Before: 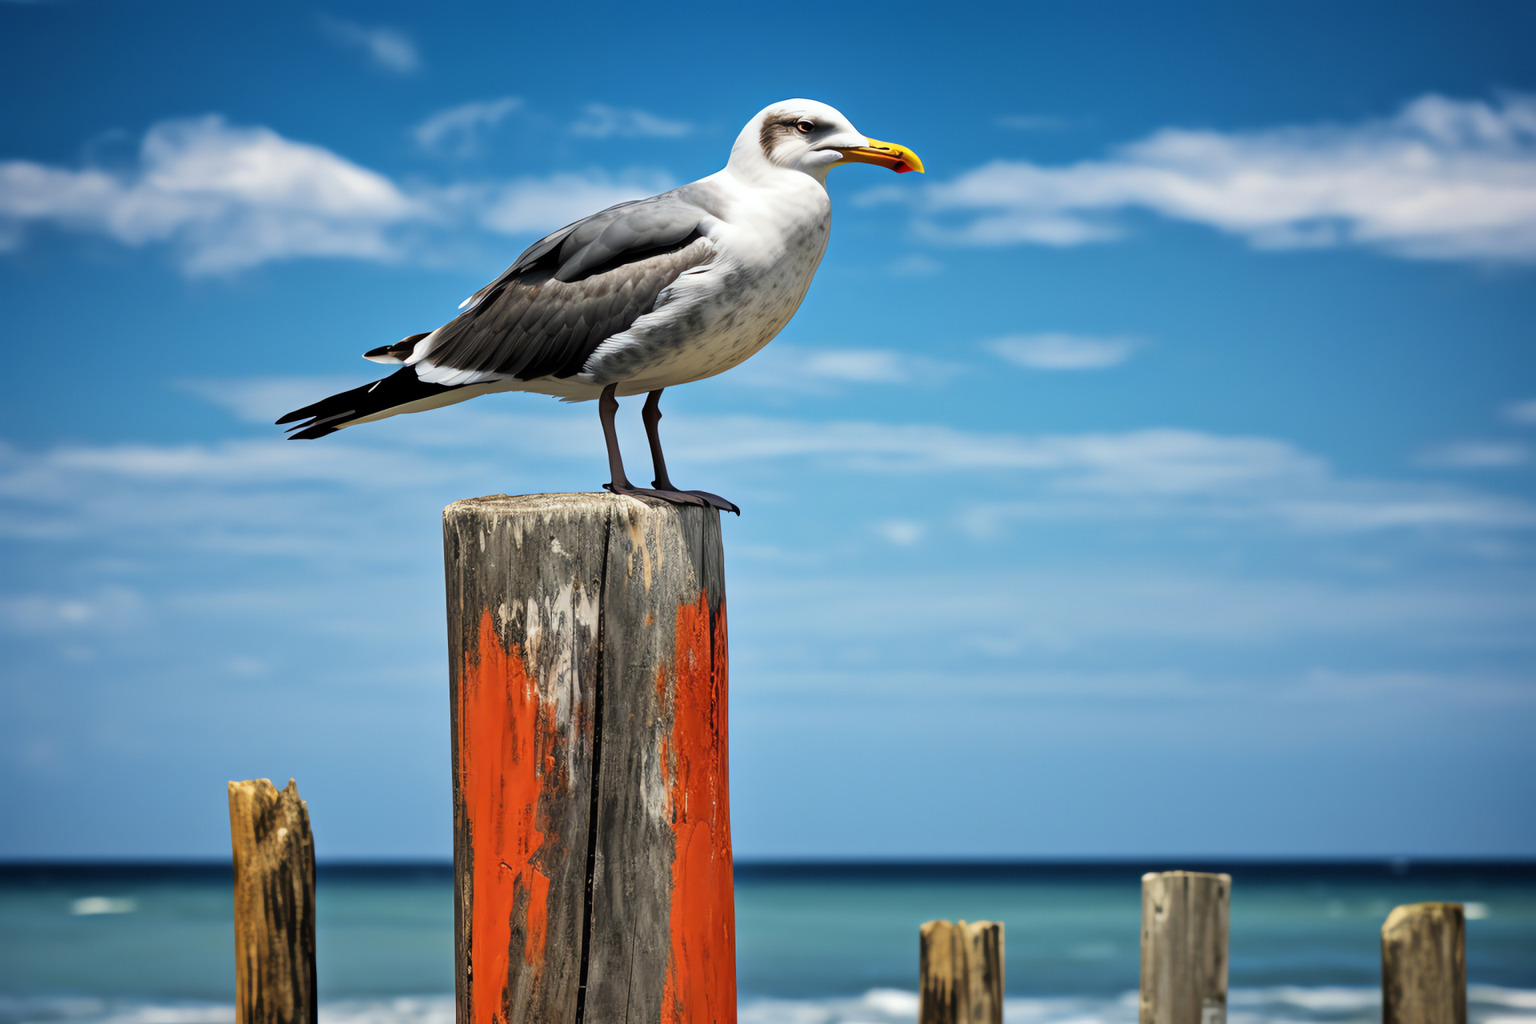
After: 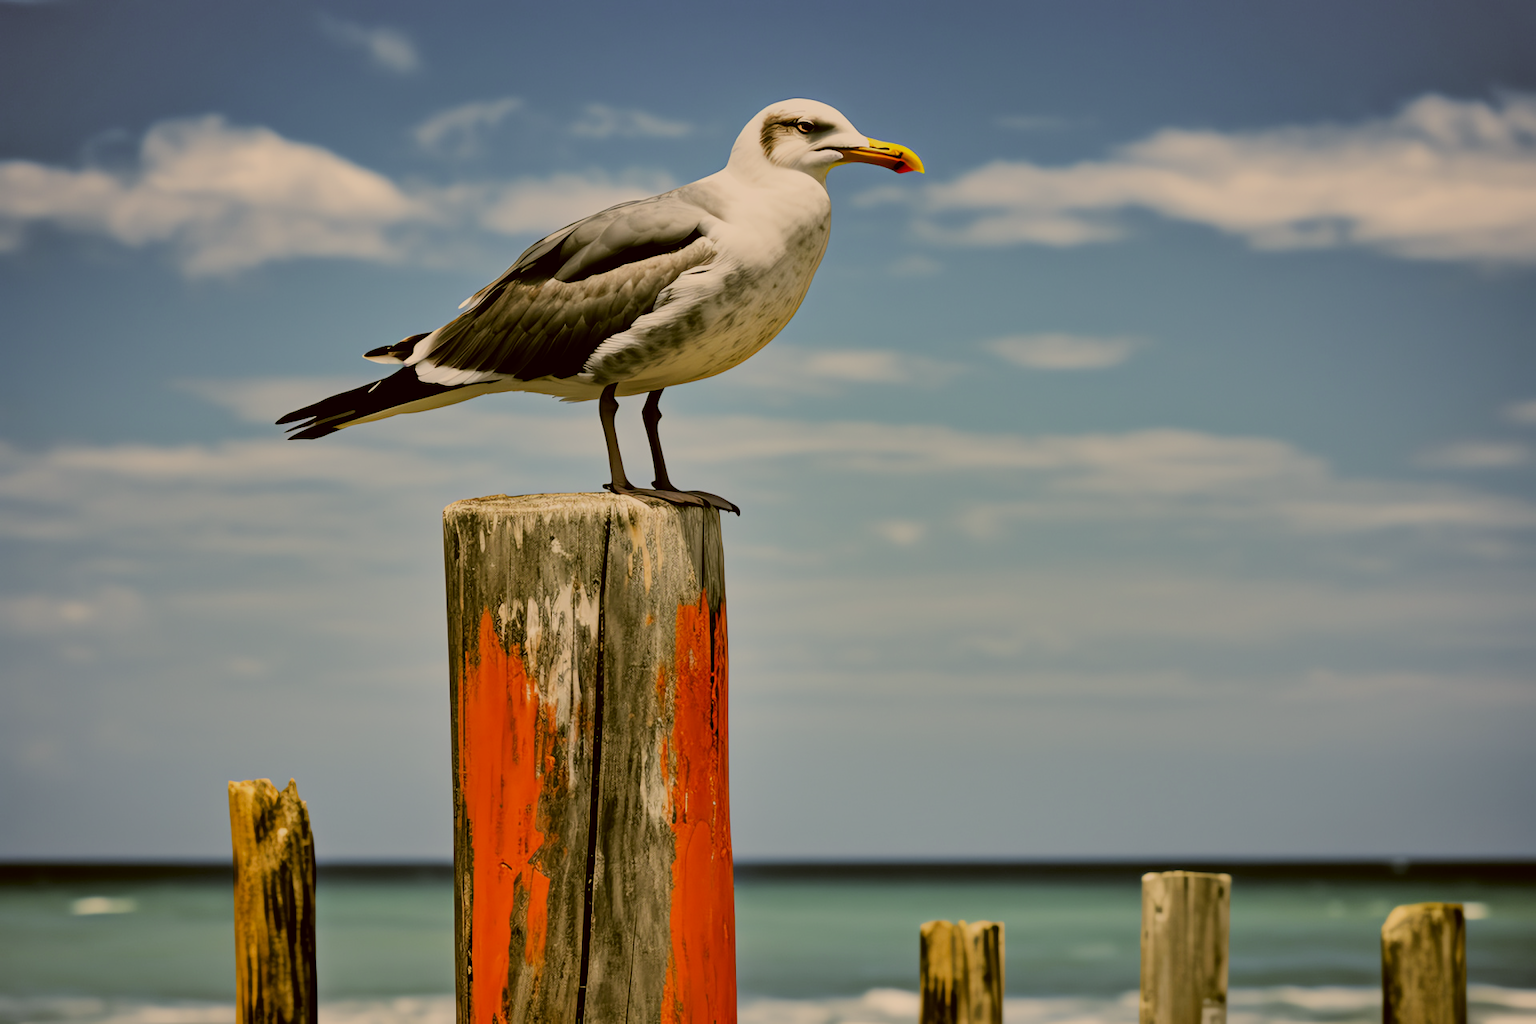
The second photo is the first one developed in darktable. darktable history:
color correction: highlights a* 8.98, highlights b* 15.09, shadows a* -0.49, shadows b* 26.52
filmic rgb: black relative exposure -6.98 EV, white relative exposure 5.63 EV, hardness 2.86
shadows and highlights: shadows 60, highlights -60.23, soften with gaussian
